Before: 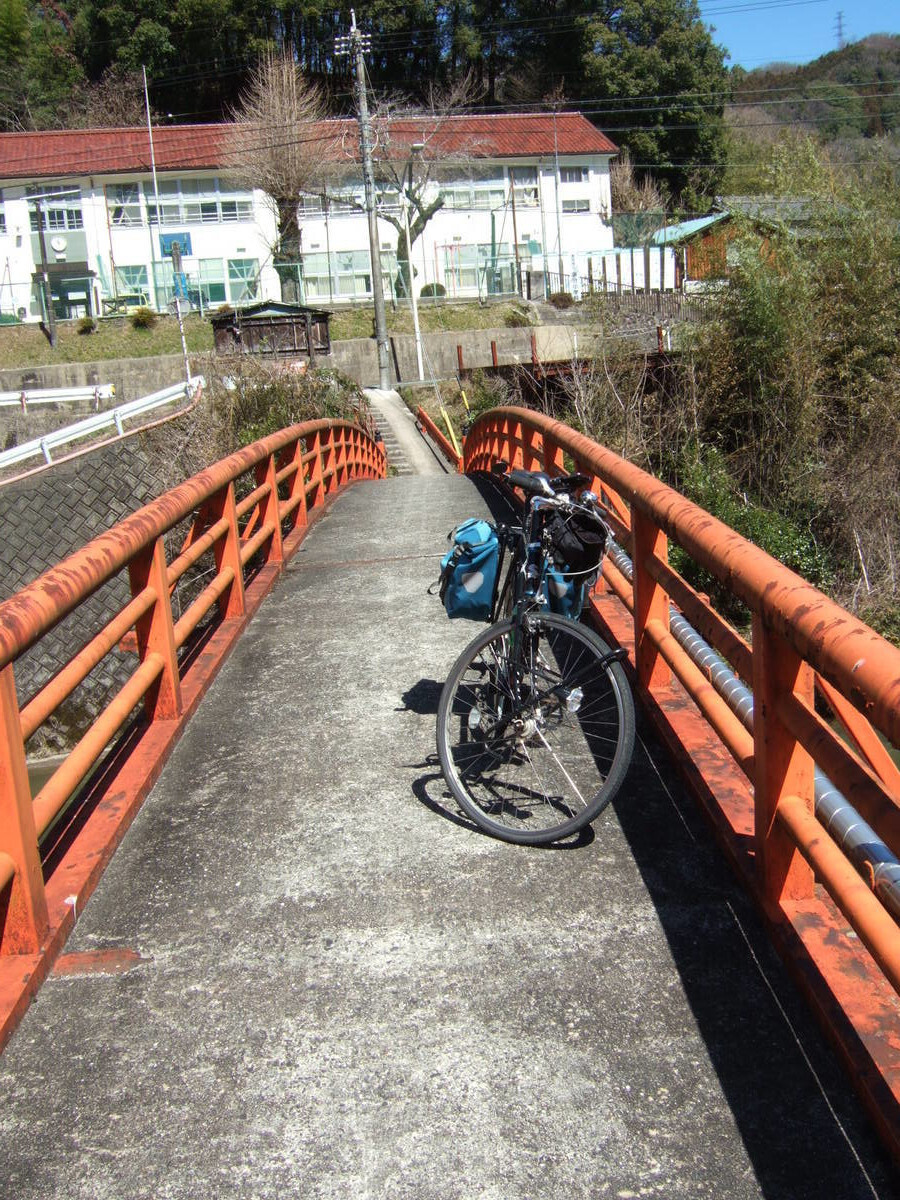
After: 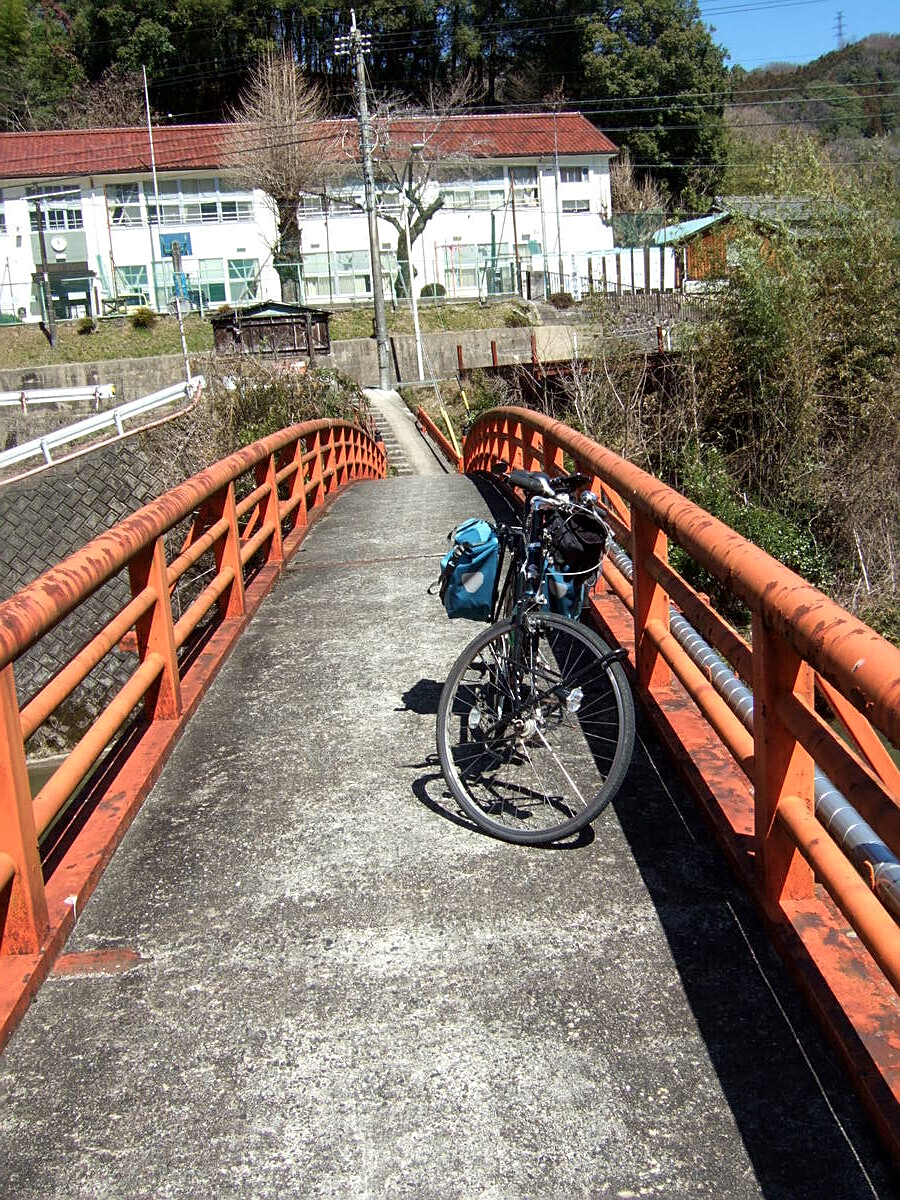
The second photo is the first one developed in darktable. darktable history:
local contrast: mode bilateral grid, contrast 20, coarseness 49, detail 119%, midtone range 0.2
sharpen: on, module defaults
exposure: black level correction 0.002, compensate exposure bias true, compensate highlight preservation false
